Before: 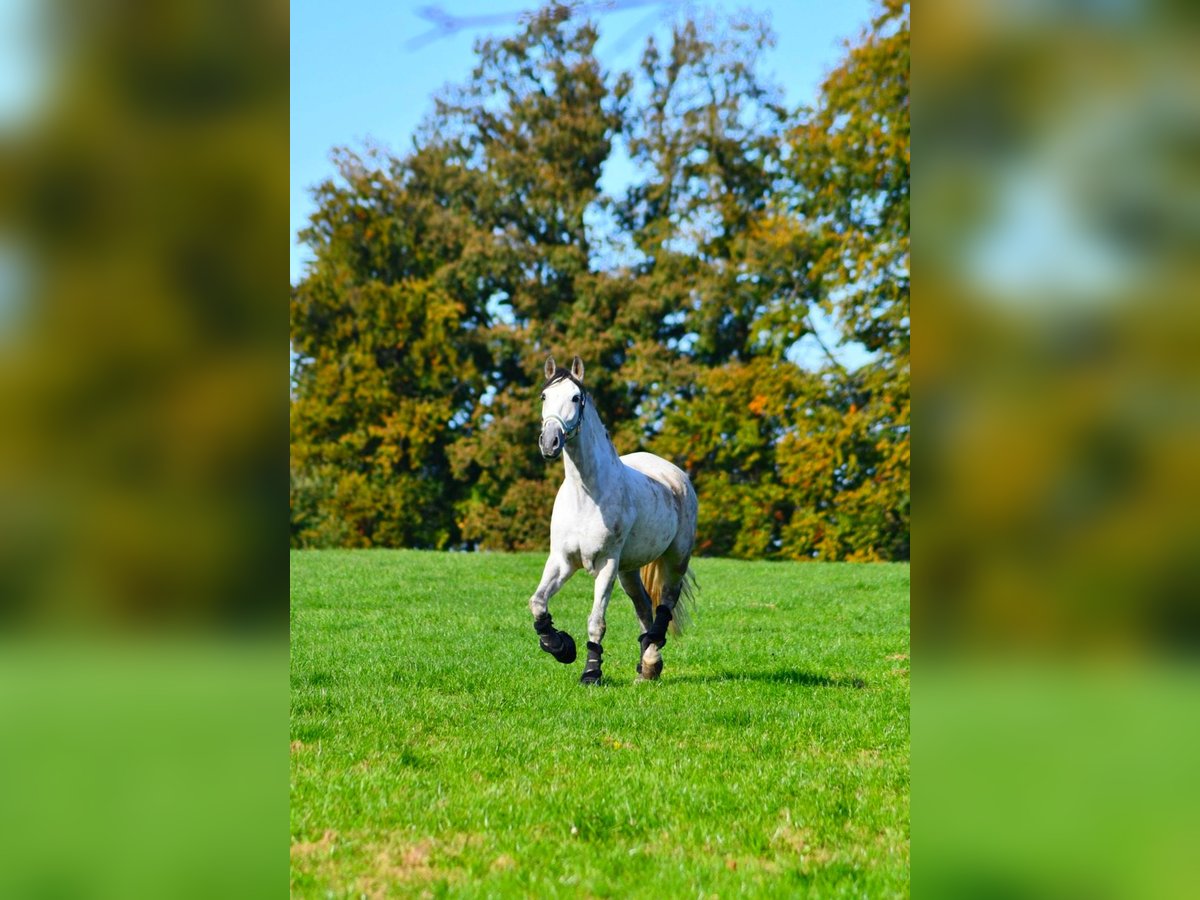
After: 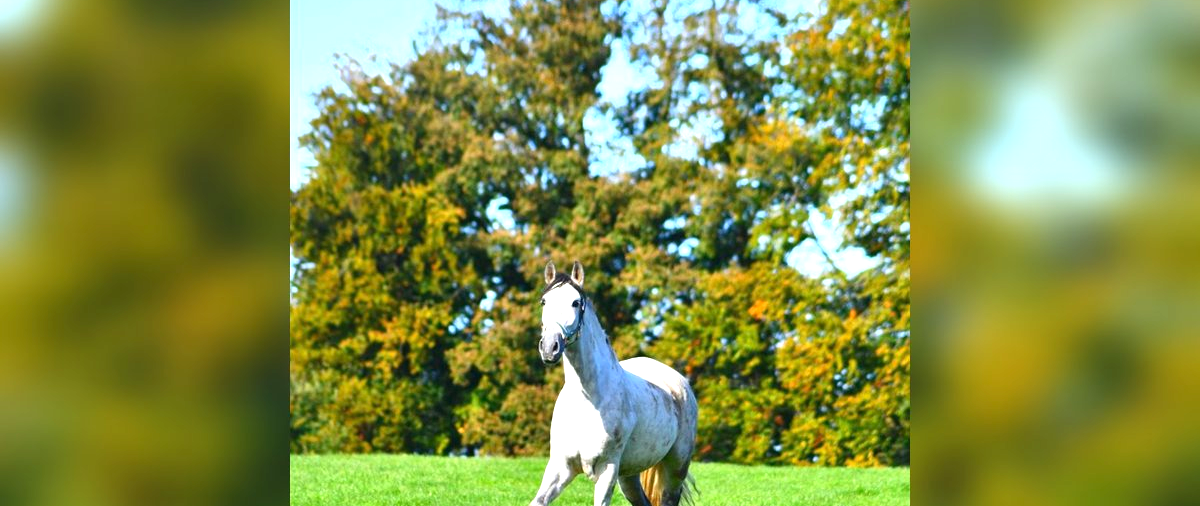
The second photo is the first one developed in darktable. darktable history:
exposure: exposure 0.951 EV, compensate exposure bias true, compensate highlight preservation false
crop and rotate: top 10.574%, bottom 33.191%
